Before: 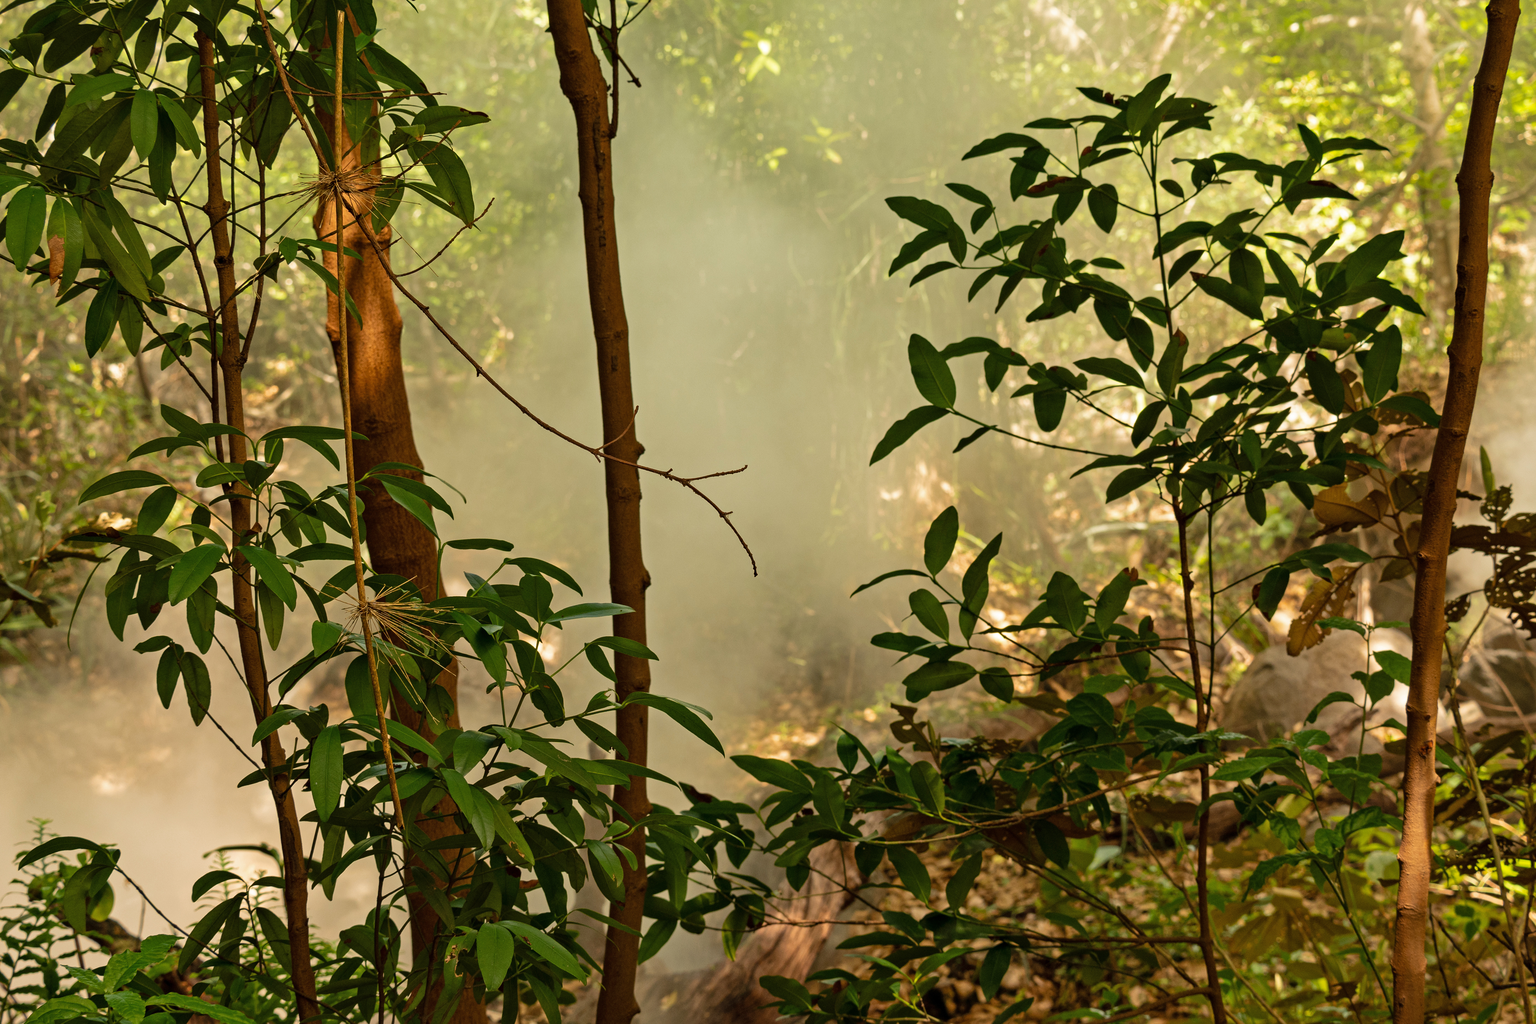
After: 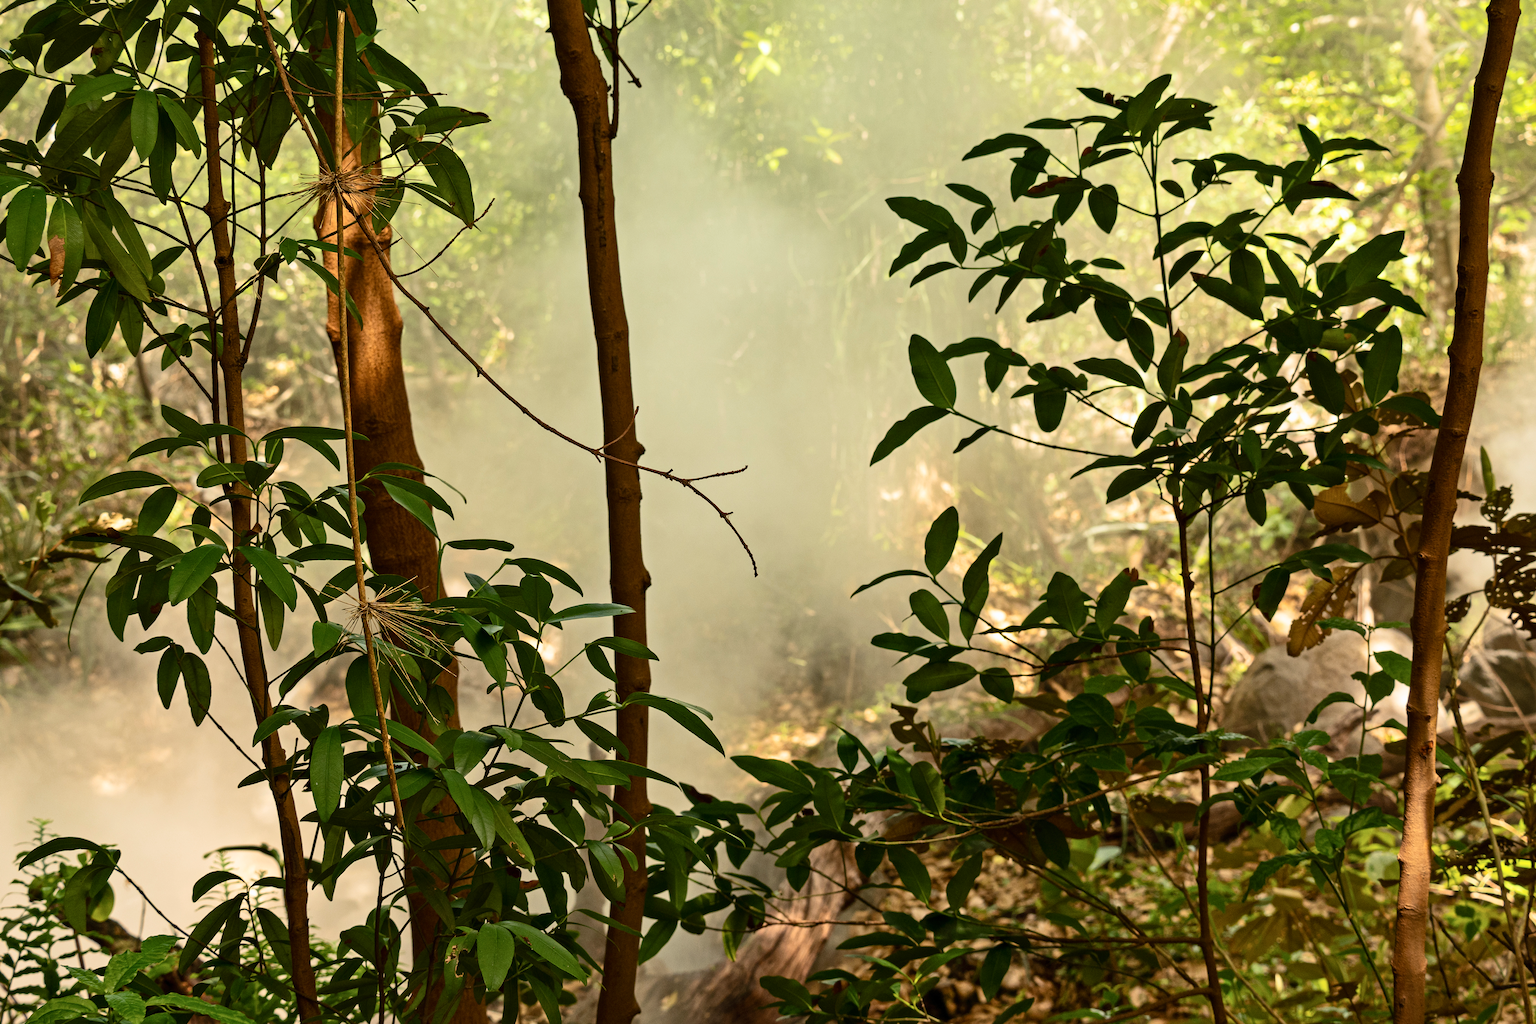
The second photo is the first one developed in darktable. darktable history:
white balance: red 0.983, blue 1.036
contrast brightness saturation: contrast 0.24, brightness 0.09
